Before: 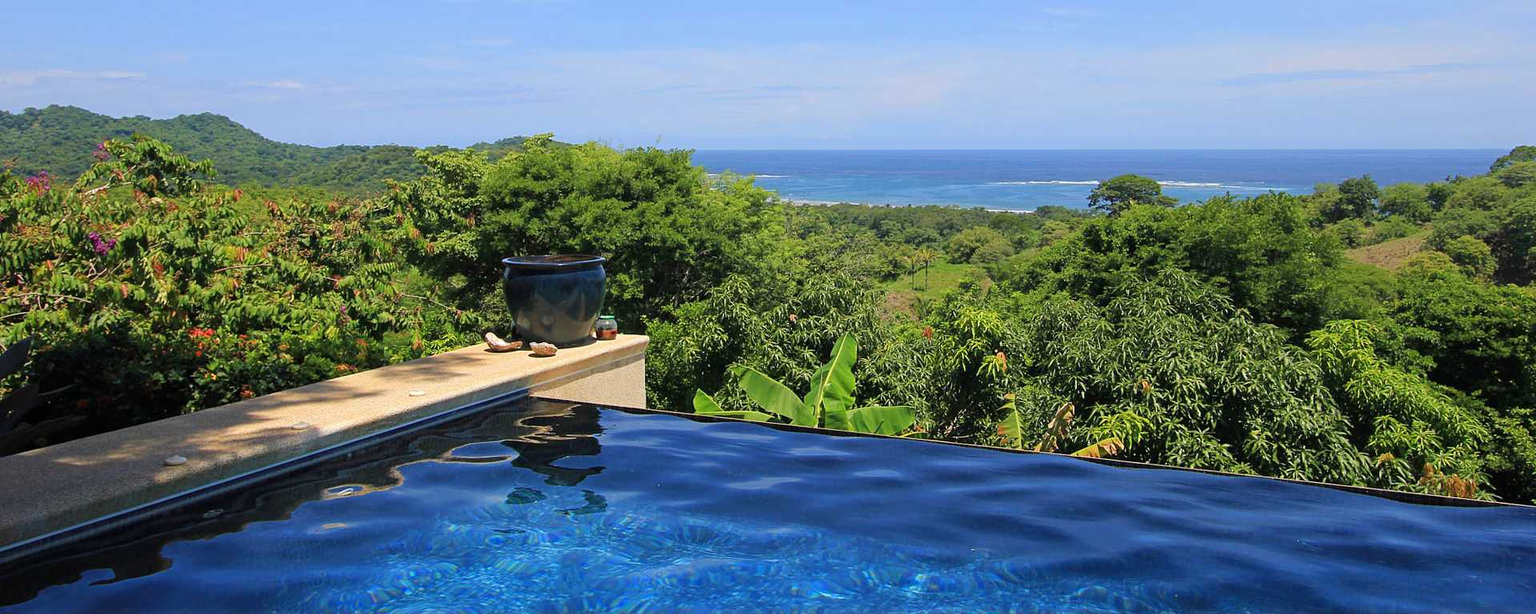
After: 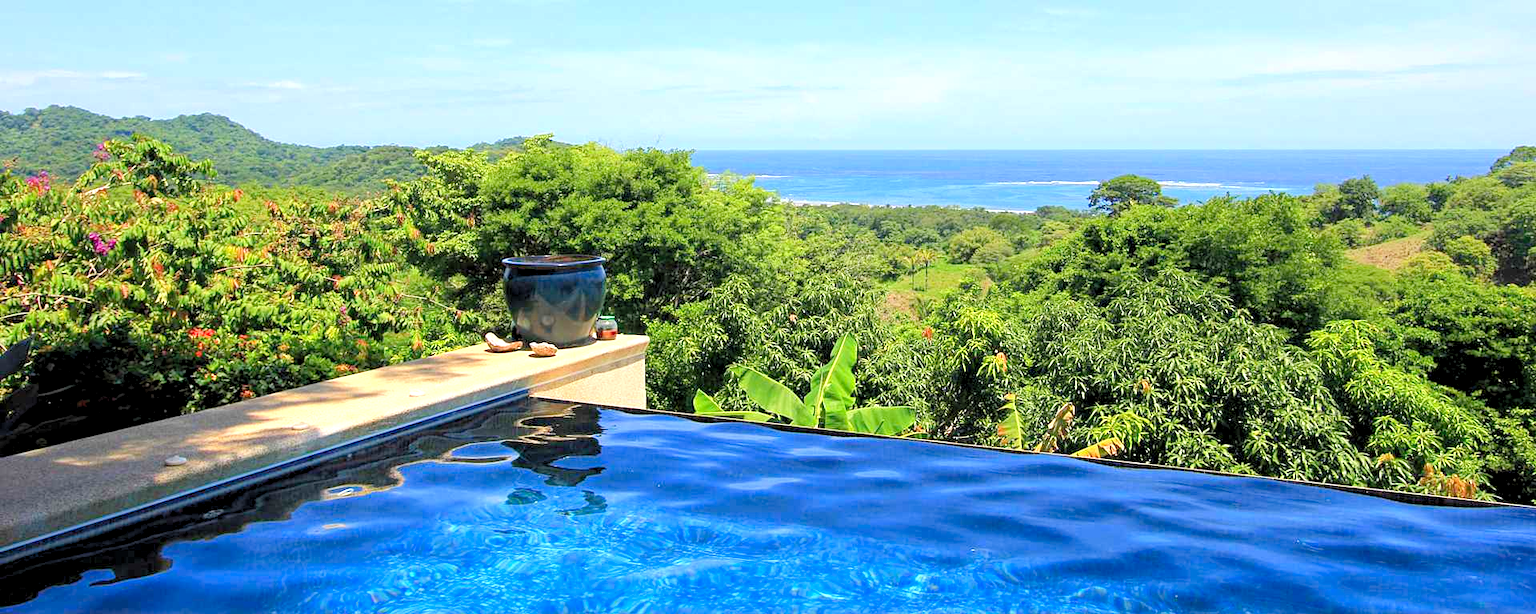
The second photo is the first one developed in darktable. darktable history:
local contrast: highlights 101%, shadows 103%, detail 120%, midtone range 0.2
levels: levels [0.036, 0.364, 0.827]
